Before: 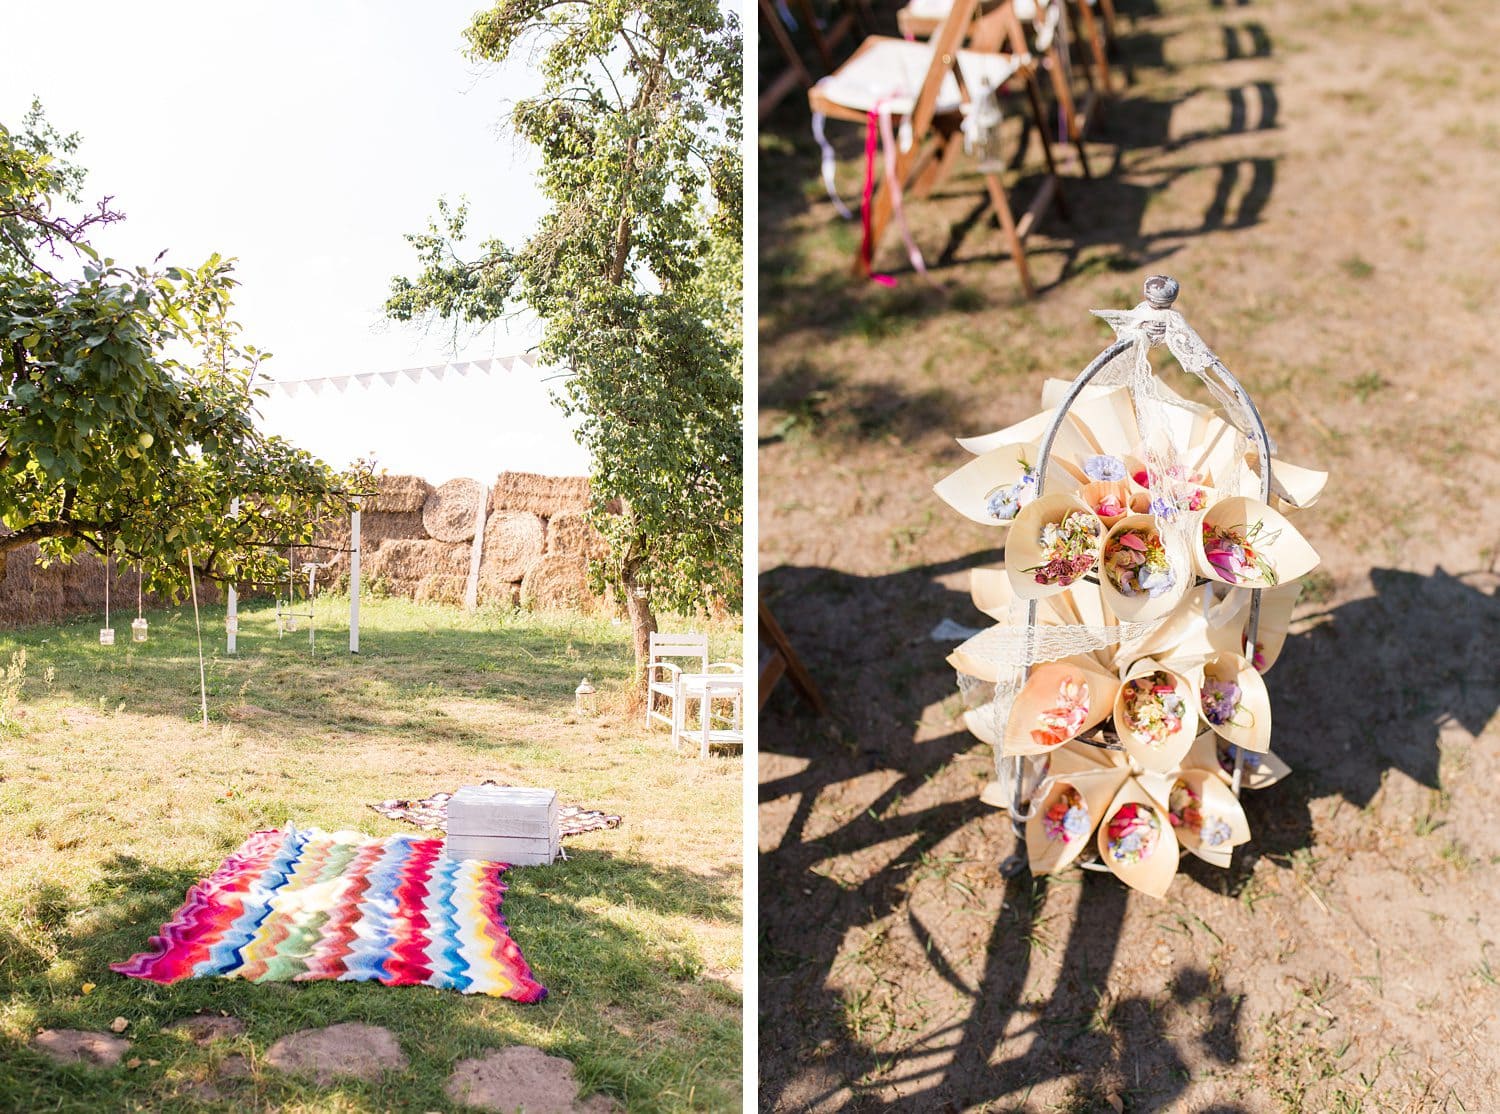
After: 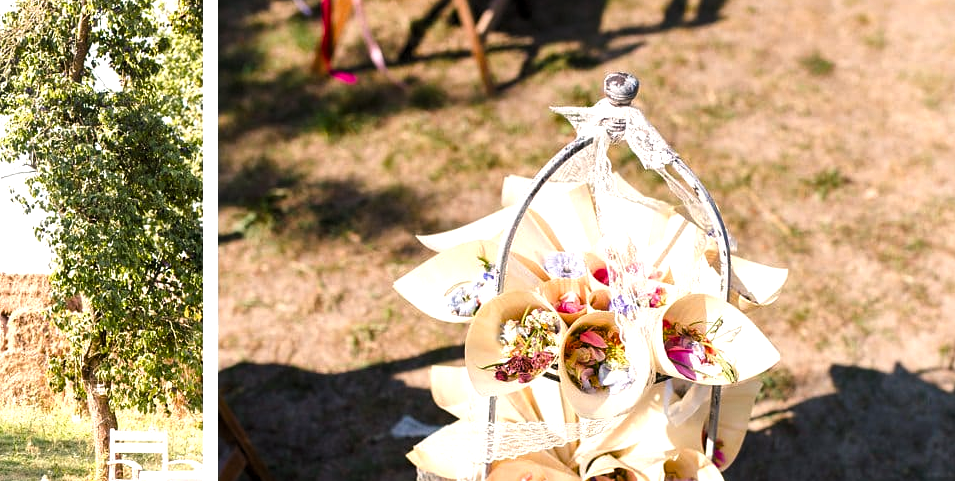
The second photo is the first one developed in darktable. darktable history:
crop: left 36.005%, top 18.293%, right 0.31%, bottom 38.444%
local contrast: mode bilateral grid, contrast 20, coarseness 50, detail 120%, midtone range 0.2
levels: mode automatic, black 0.023%, white 99.97%, levels [0.062, 0.494, 0.925]
color balance rgb: shadows lift › chroma 1%, shadows lift › hue 217.2°, power › hue 310.8°, highlights gain › chroma 1%, highlights gain › hue 54°, global offset › luminance 0.5%, global offset › hue 171.6°, perceptual saturation grading › global saturation 14.09%, perceptual saturation grading › highlights -25%, perceptual saturation grading › shadows 30%, perceptual brilliance grading › highlights 13.42%, perceptual brilliance grading › mid-tones 8.05%, perceptual brilliance grading › shadows -17.45%, global vibrance 25%
